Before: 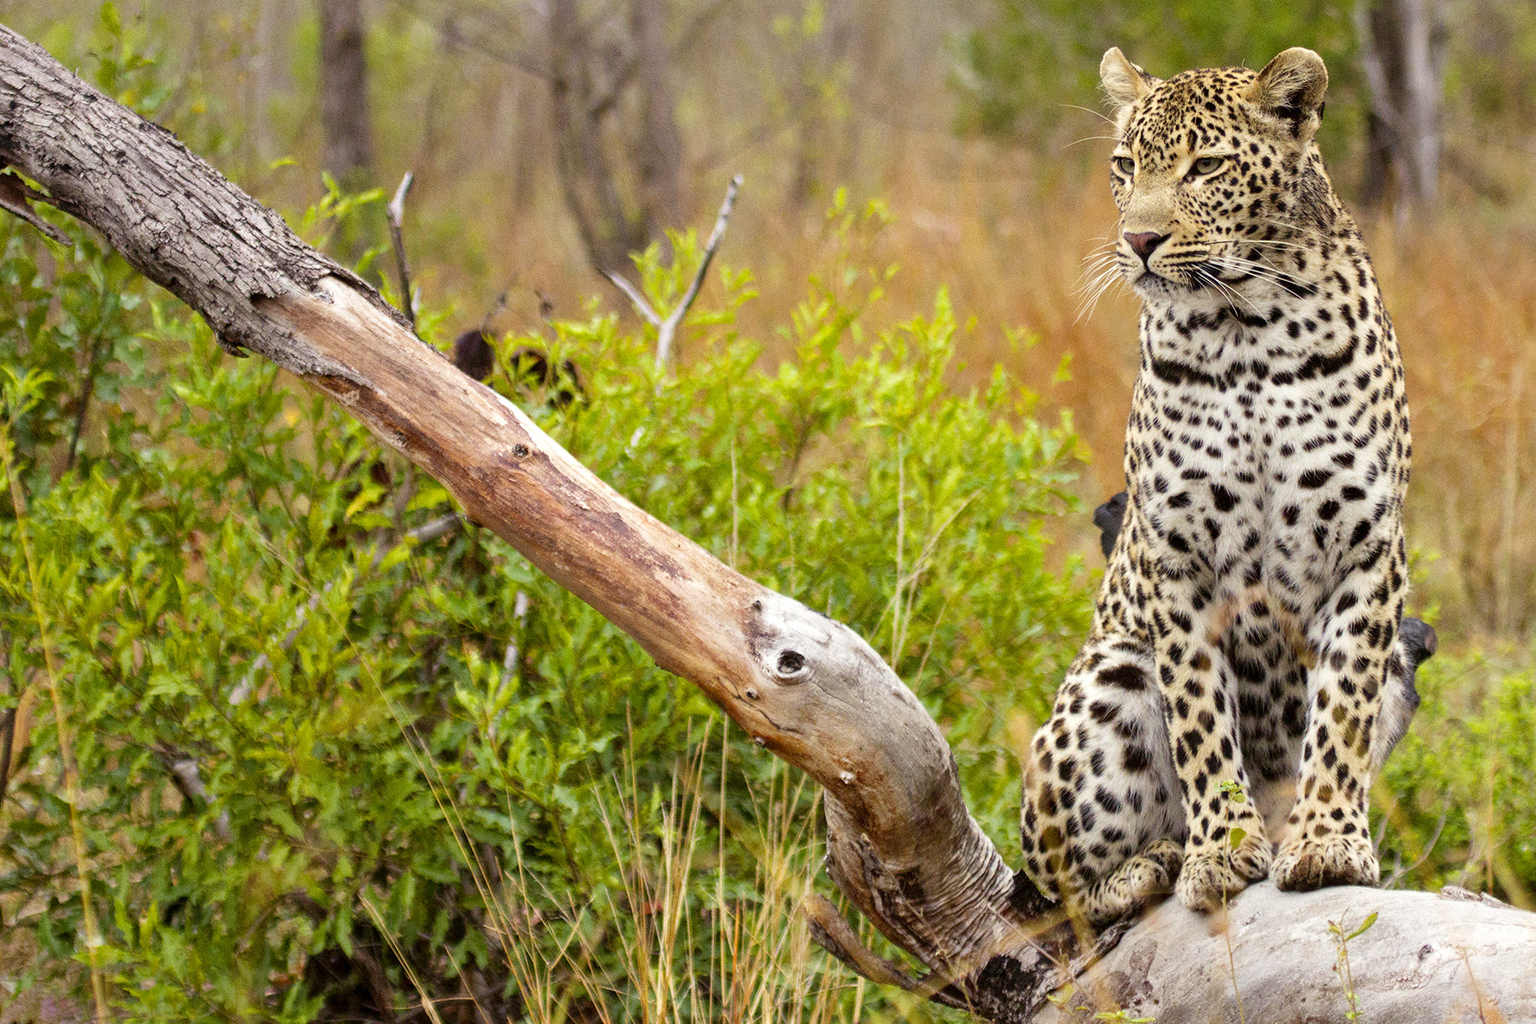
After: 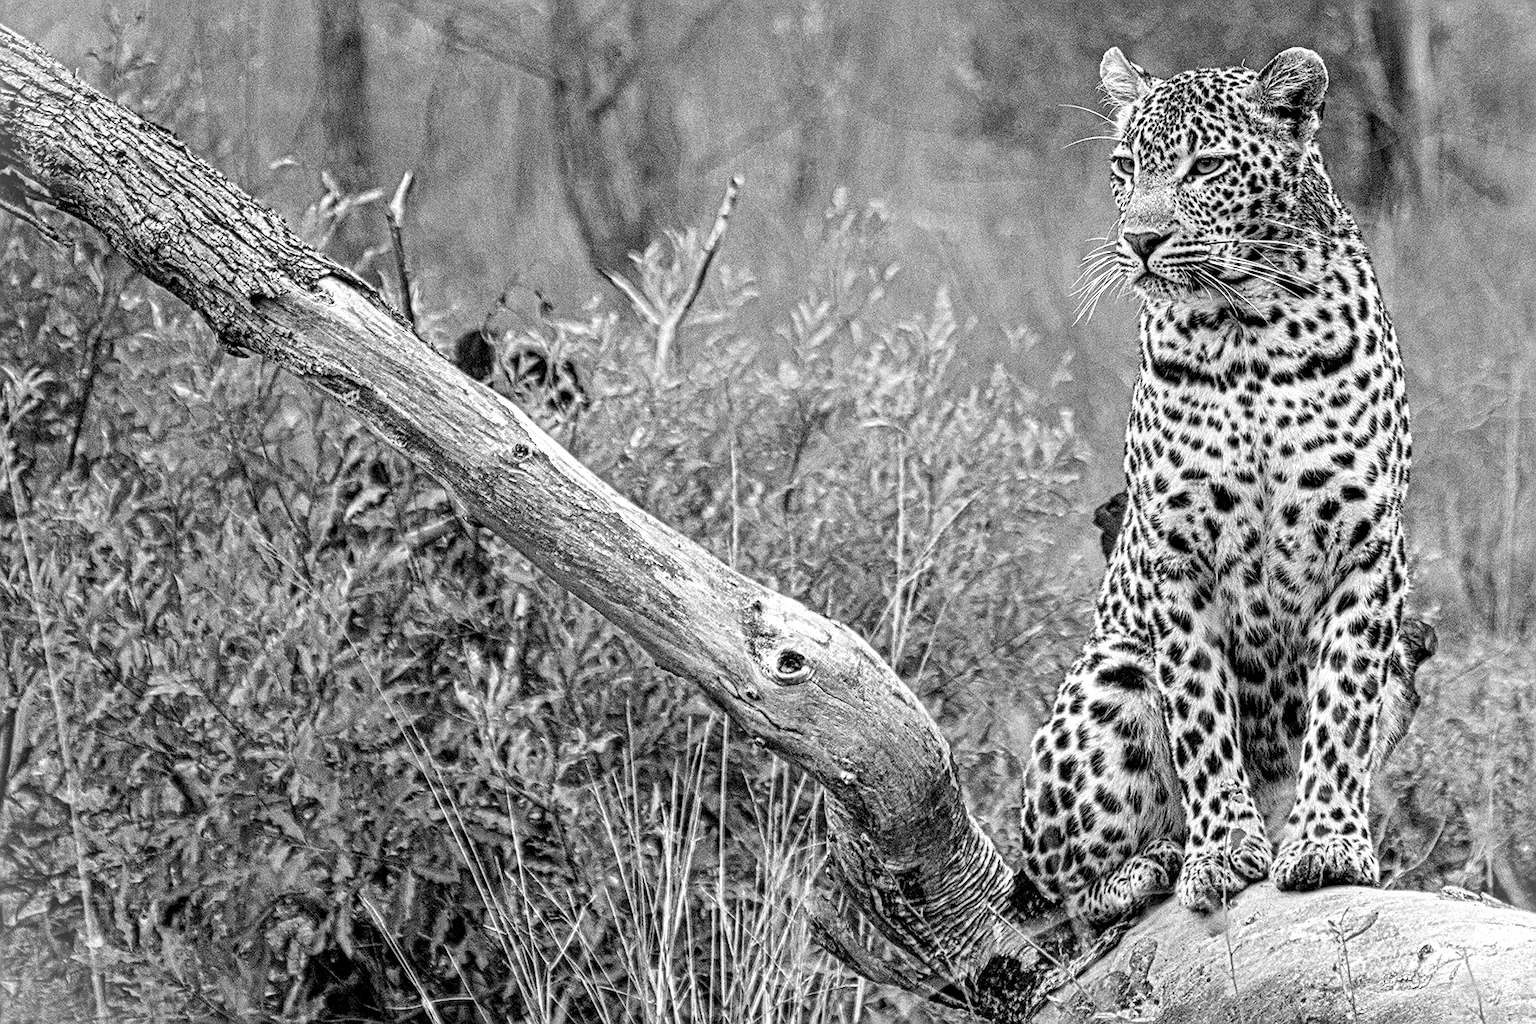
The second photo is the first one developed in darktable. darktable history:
monochrome: on, module defaults
local contrast: mode bilateral grid, contrast 20, coarseness 3, detail 300%, midtone range 0.2
color correction: highlights a* 1.39, highlights b* 17.83
vignetting: fall-off start 100%, brightness 0.3, saturation 0
